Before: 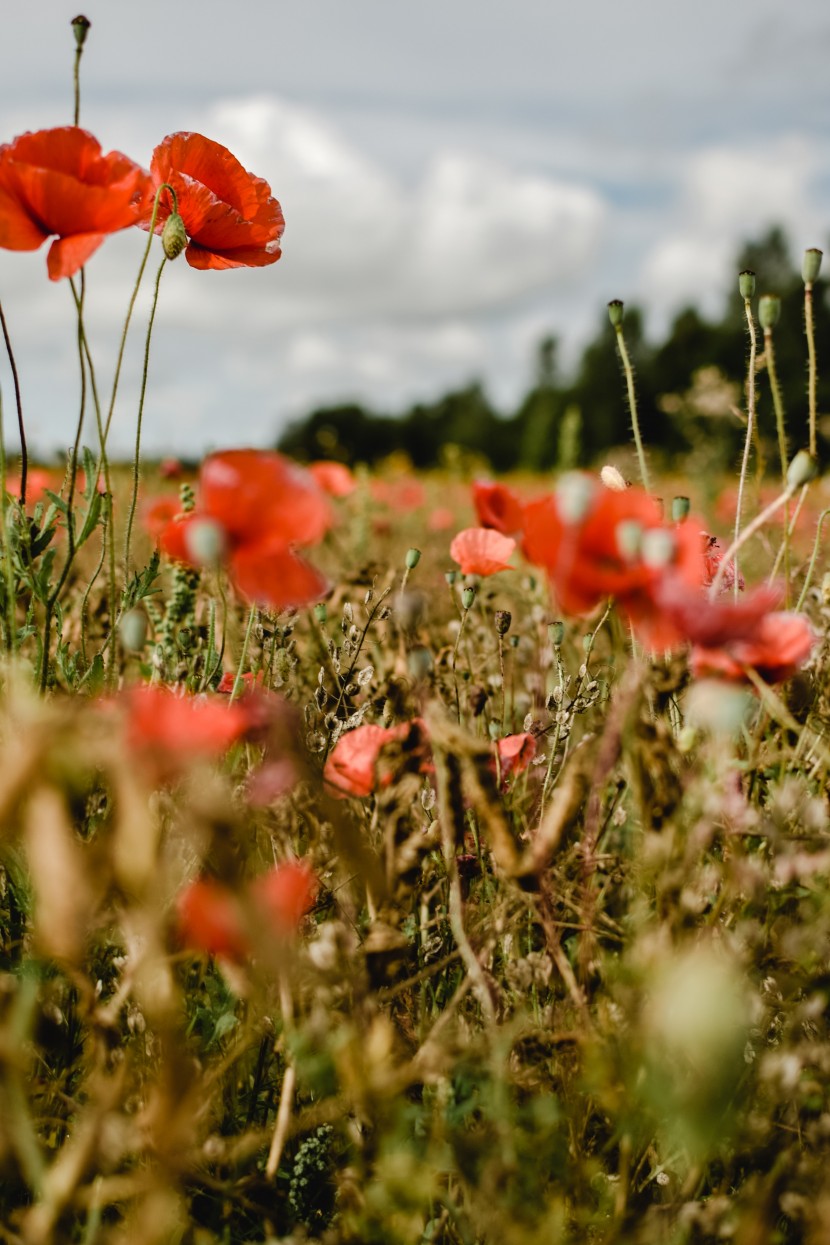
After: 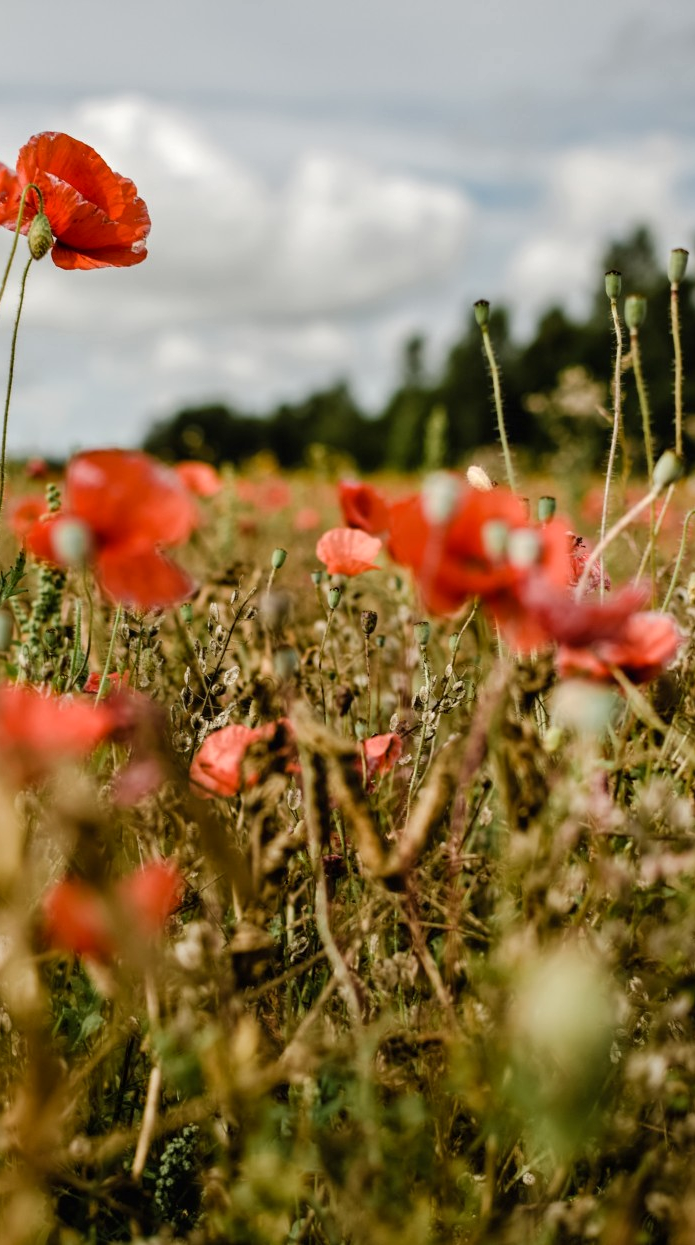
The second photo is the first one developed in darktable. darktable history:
local contrast: highlights 100%, shadows 100%, detail 120%, midtone range 0.2
crop: left 16.145%
